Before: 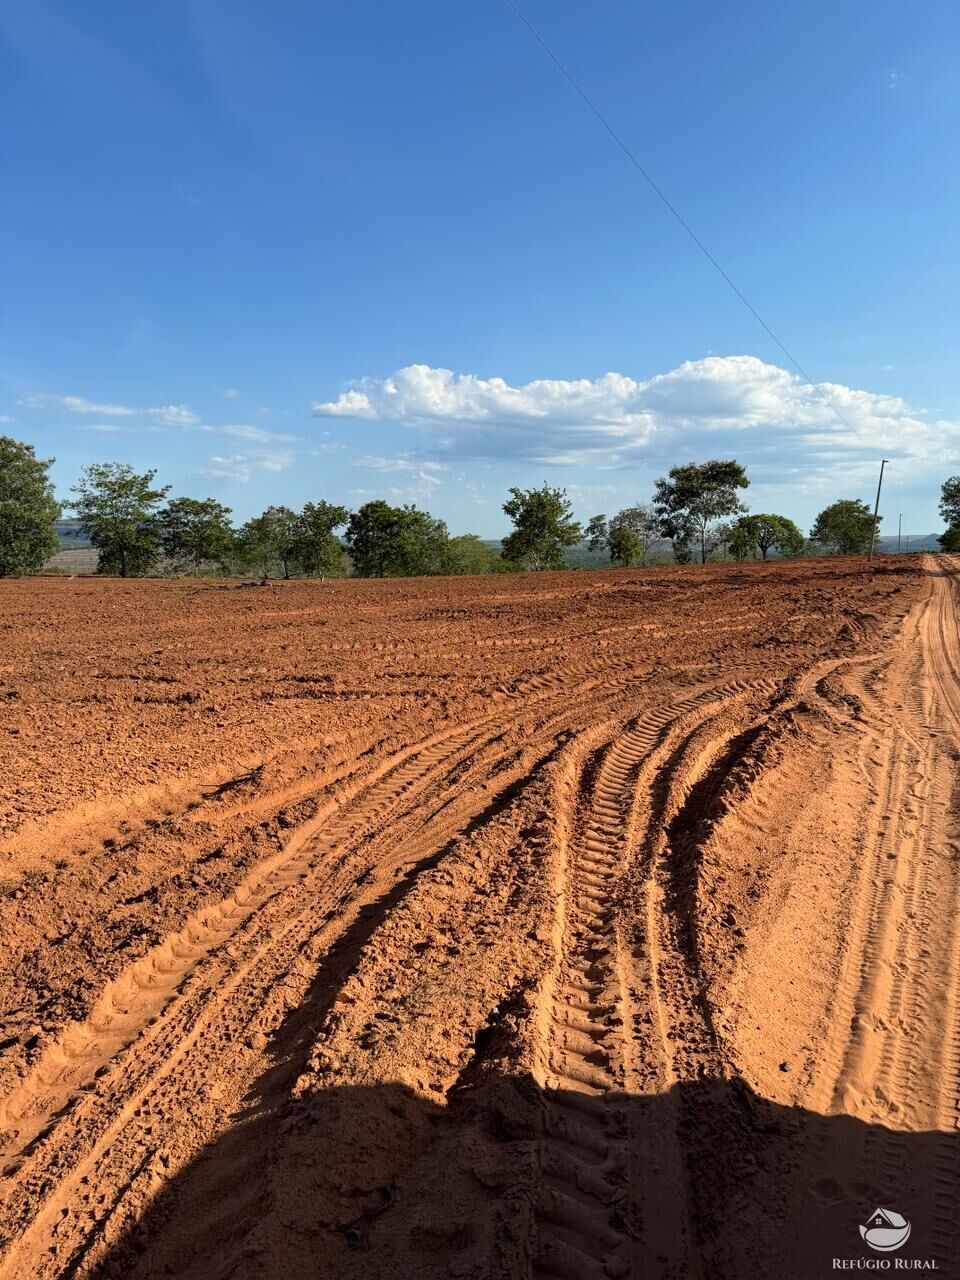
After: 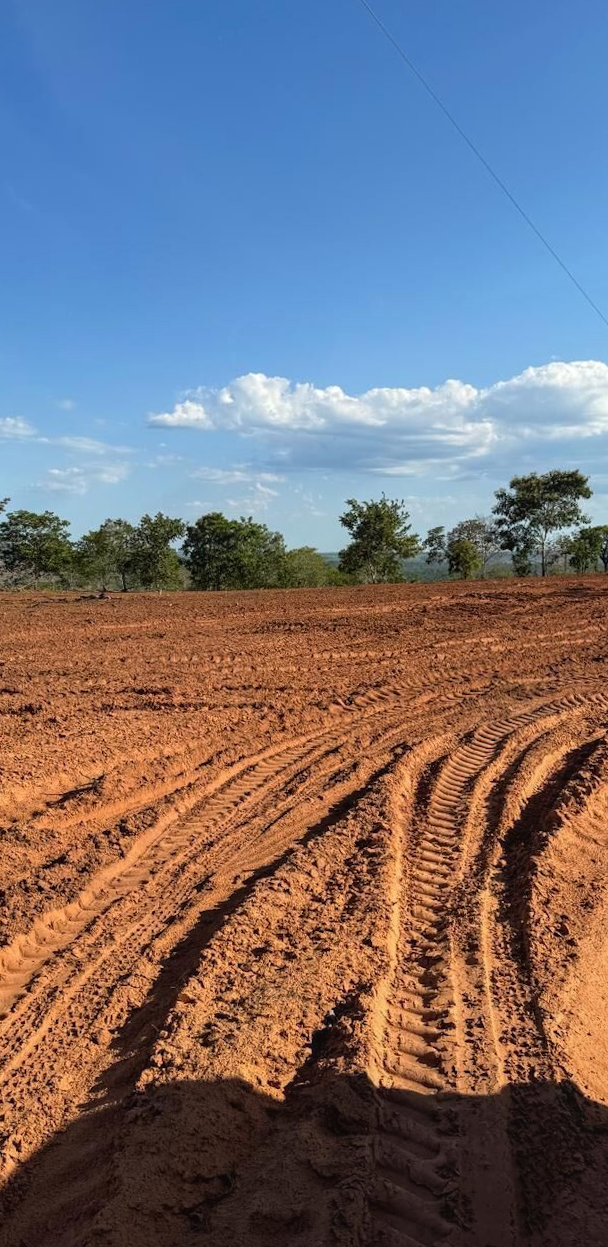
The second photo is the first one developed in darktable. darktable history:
rotate and perspective: rotation 0.074°, lens shift (vertical) 0.096, lens shift (horizontal) -0.041, crop left 0.043, crop right 0.952, crop top 0.024, crop bottom 0.979
crop and rotate: left 14.436%, right 18.898%
local contrast: detail 110%
